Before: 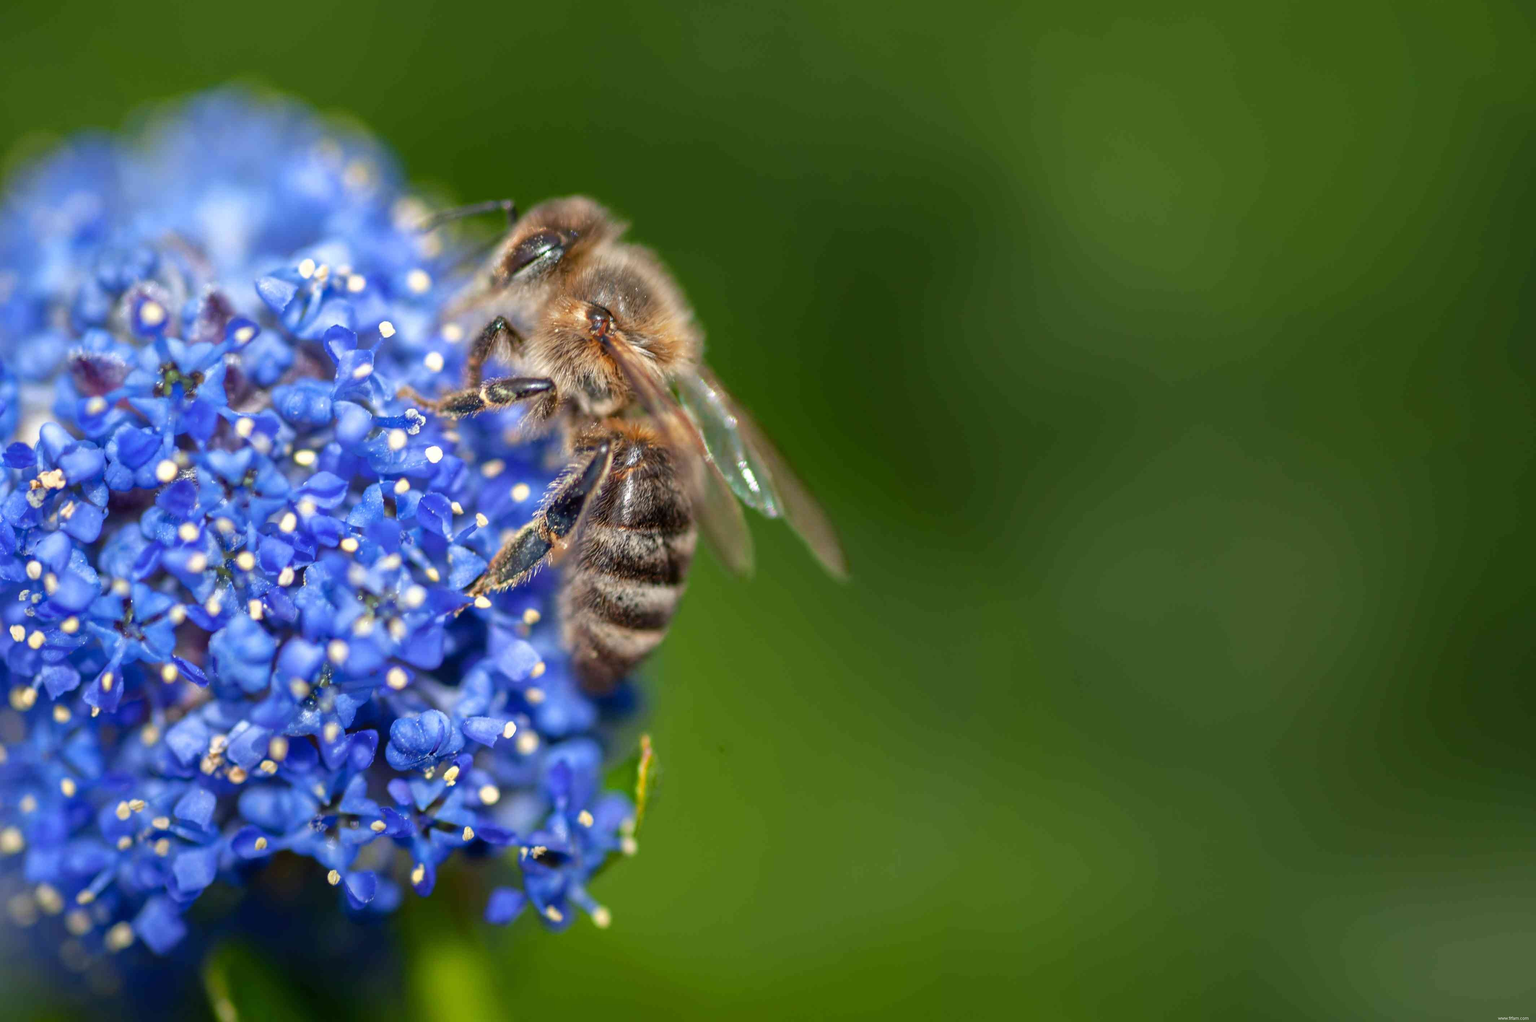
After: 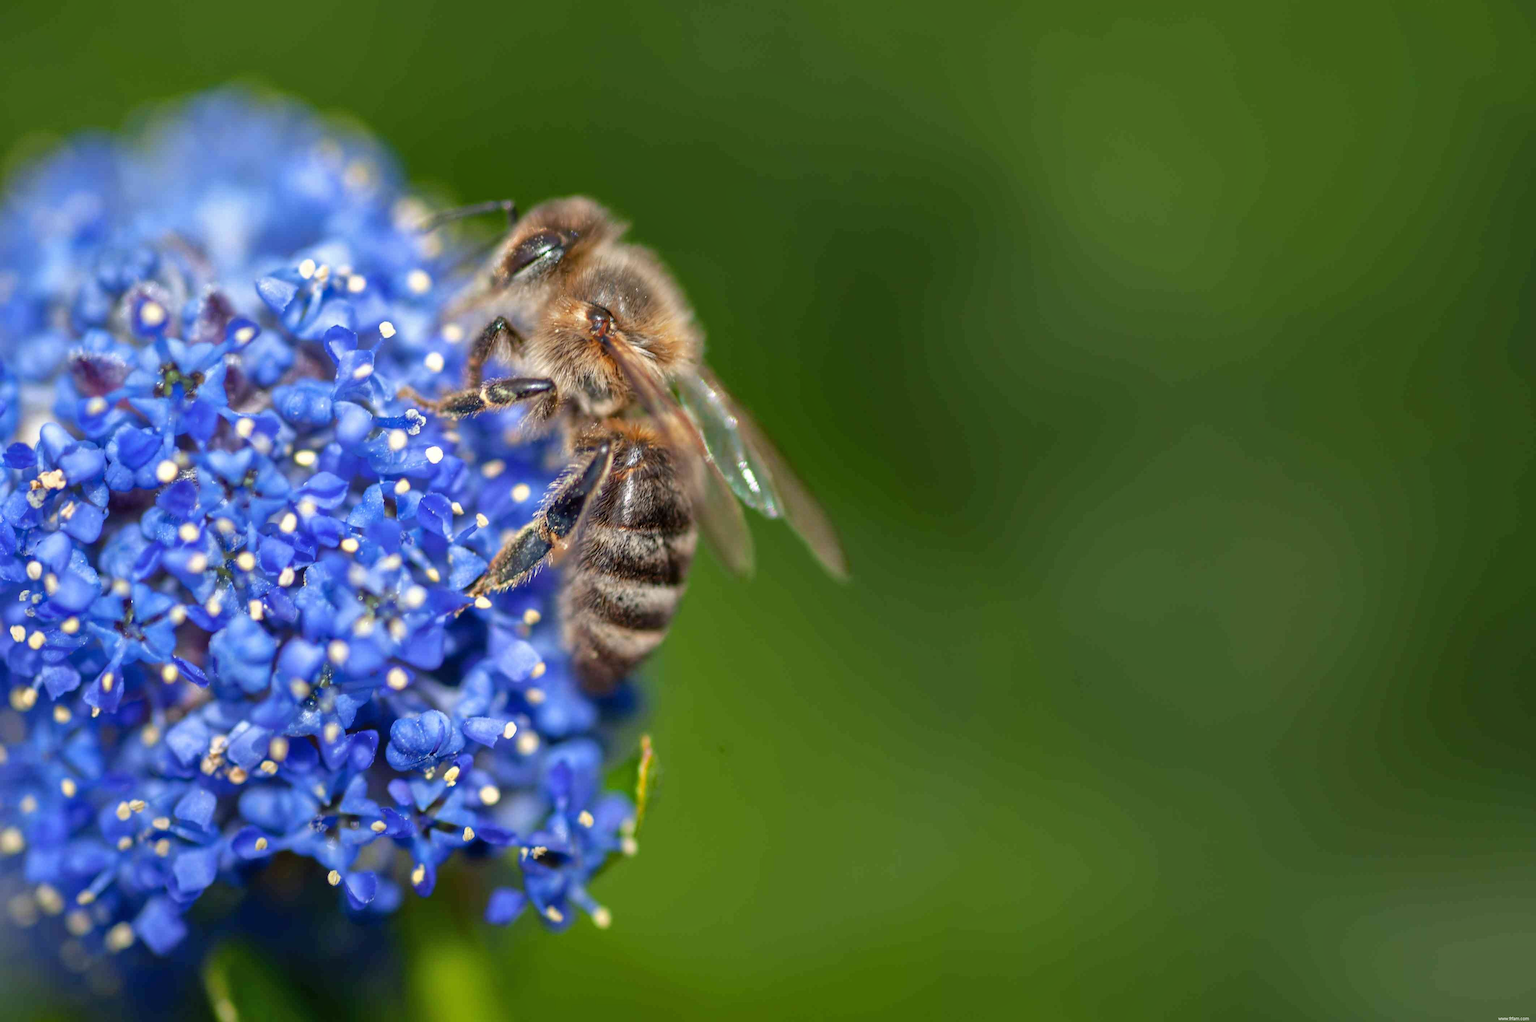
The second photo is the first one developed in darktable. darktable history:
shadows and highlights: shadows 32.91, highlights -47.7, compress 49.6%, highlights color adjustment 32.94%, soften with gaussian
